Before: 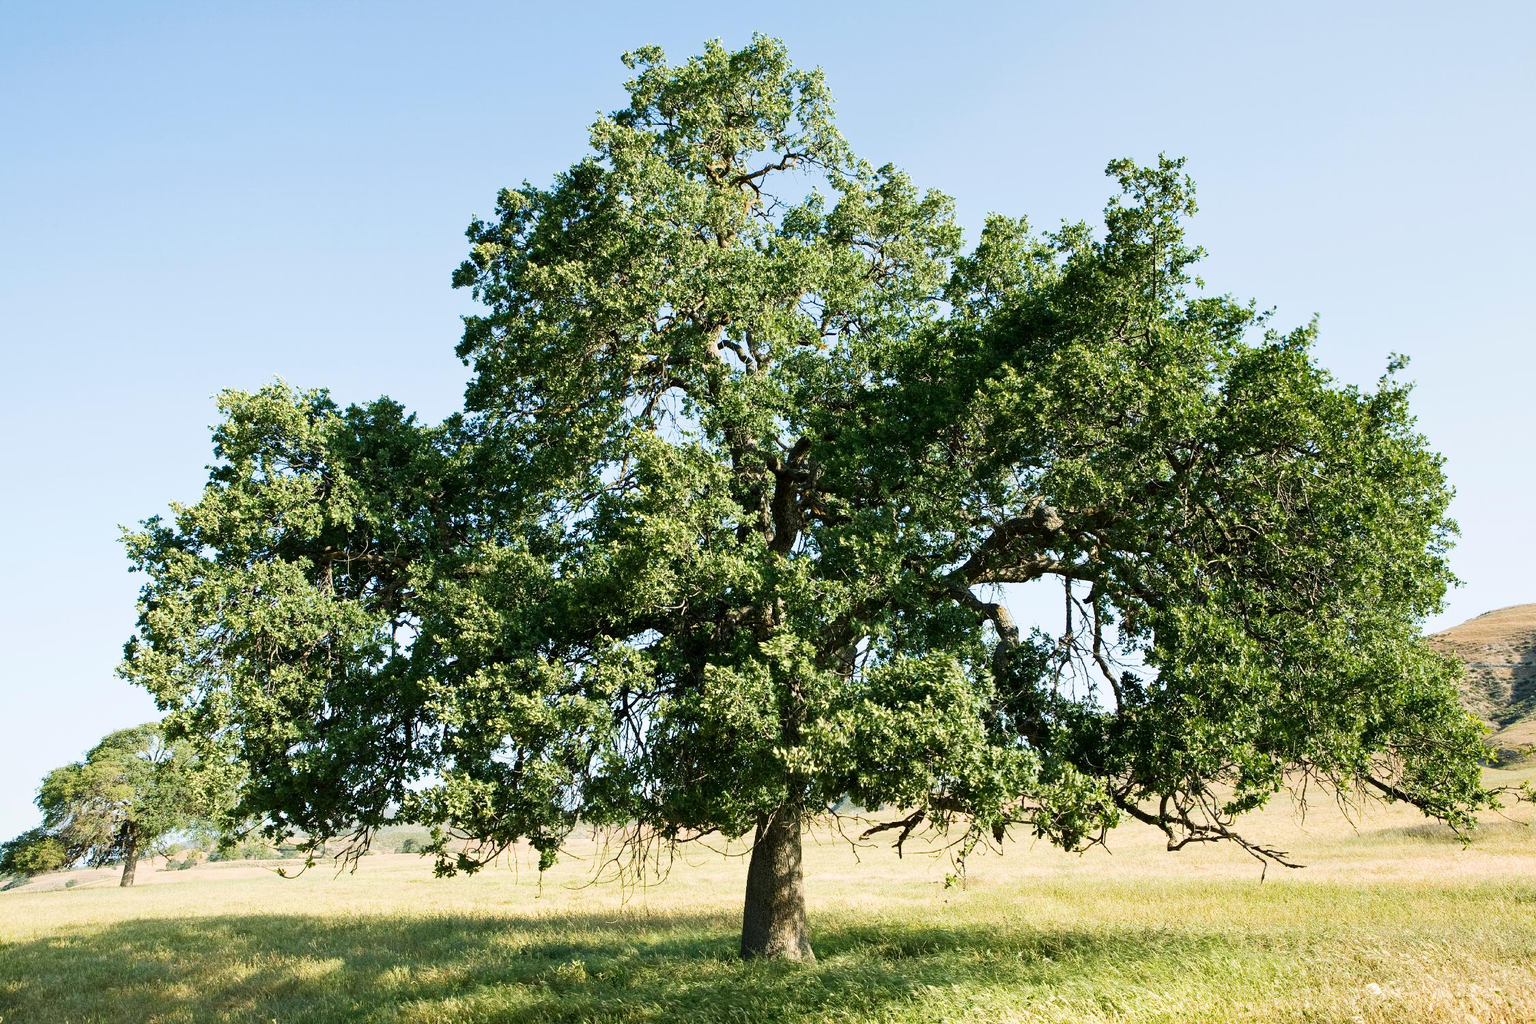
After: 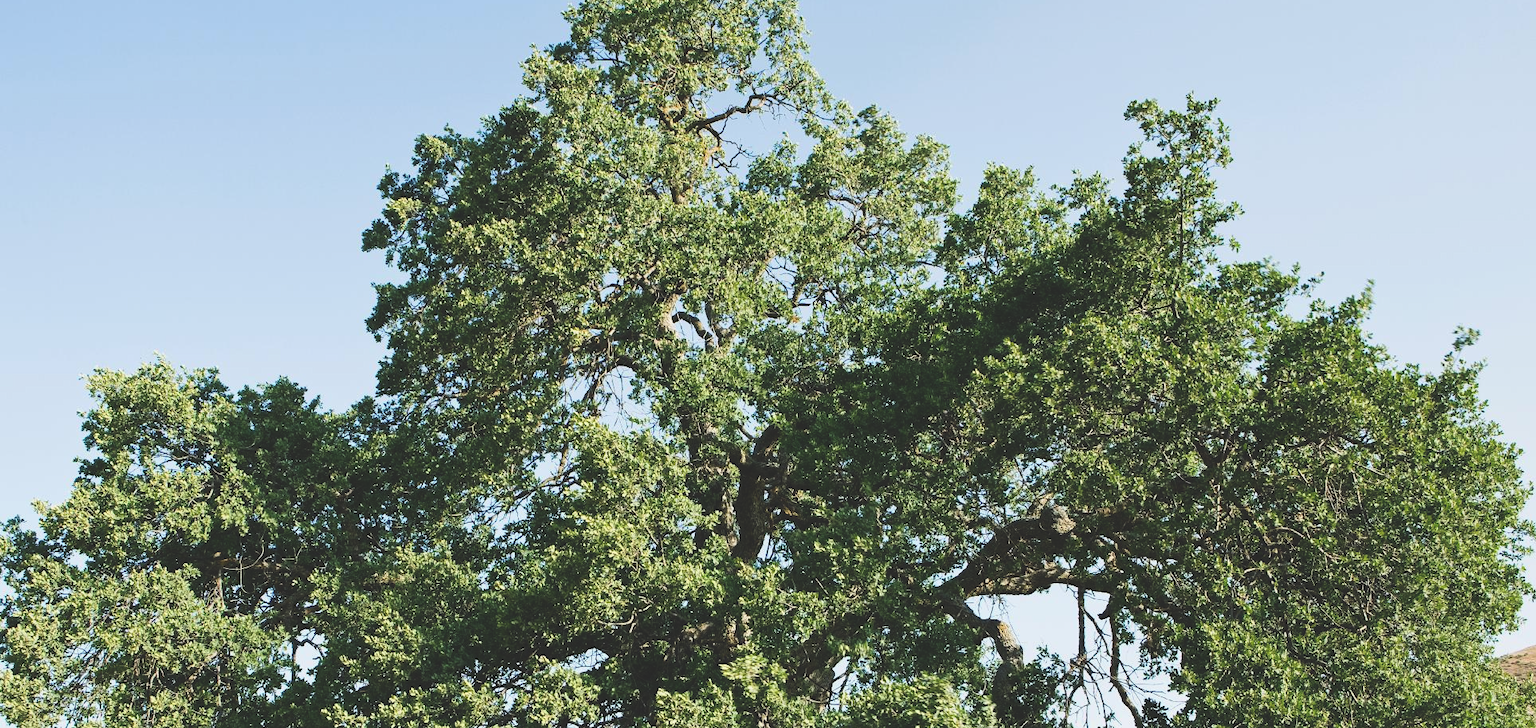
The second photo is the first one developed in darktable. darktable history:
exposure: black level correction -0.024, exposure -0.119 EV, compensate highlight preservation false
crop and rotate: left 9.262%, top 7.246%, right 5.032%, bottom 31.785%
